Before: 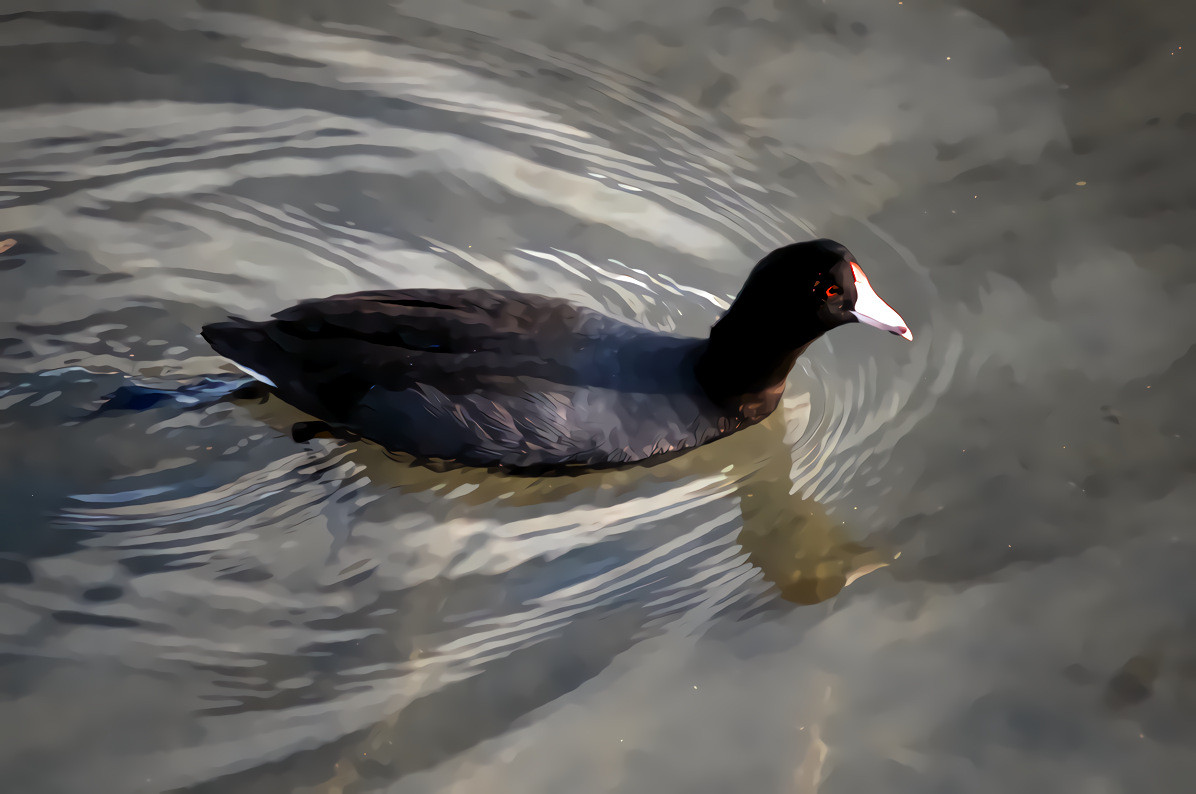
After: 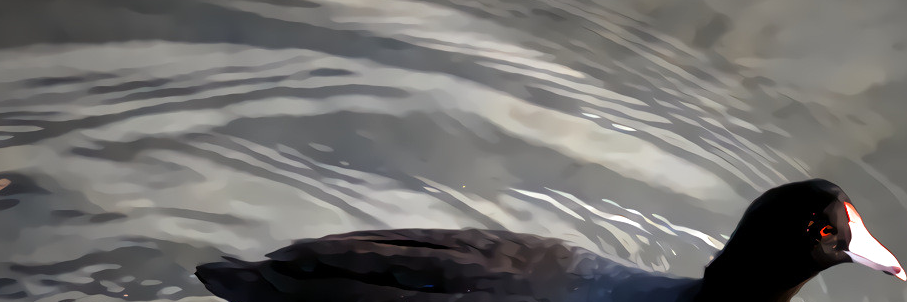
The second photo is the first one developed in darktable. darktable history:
shadows and highlights: shadows 12.29, white point adjustment 1.35, soften with gaussian
crop: left 0.567%, top 7.644%, right 23.595%, bottom 54.218%
